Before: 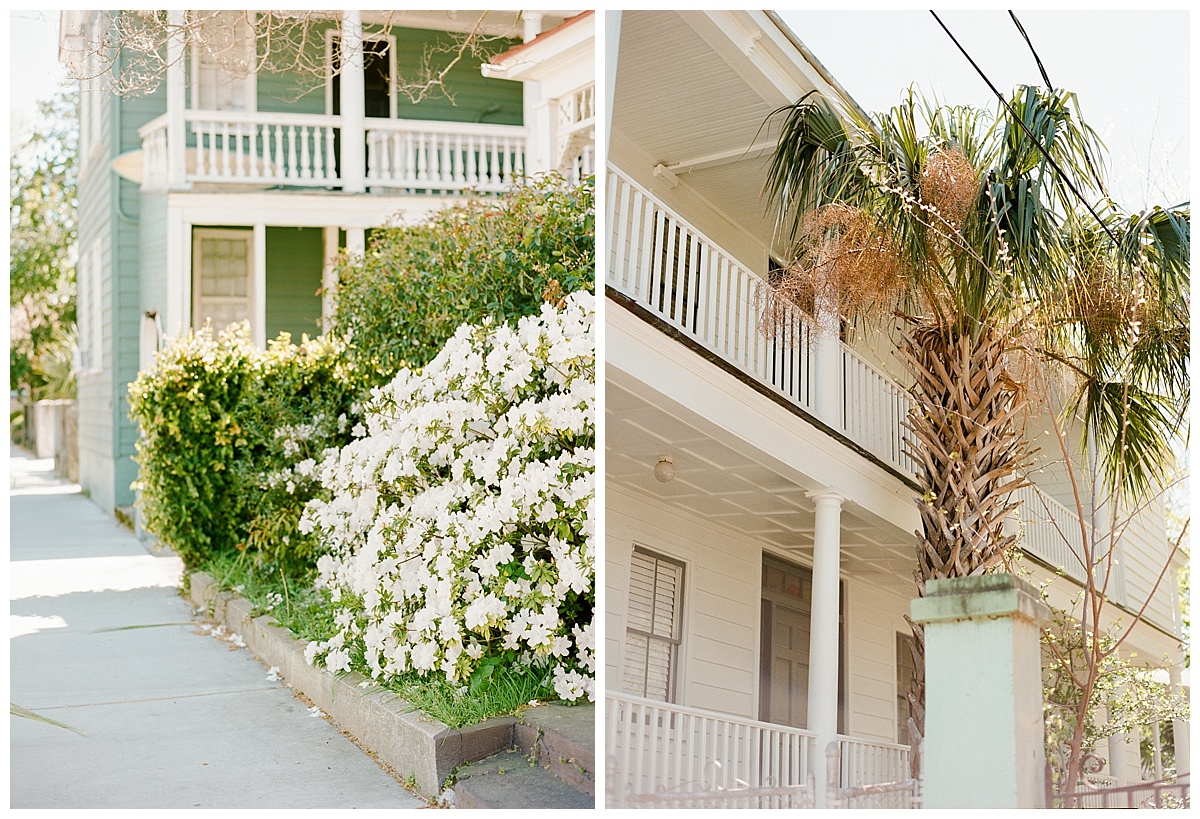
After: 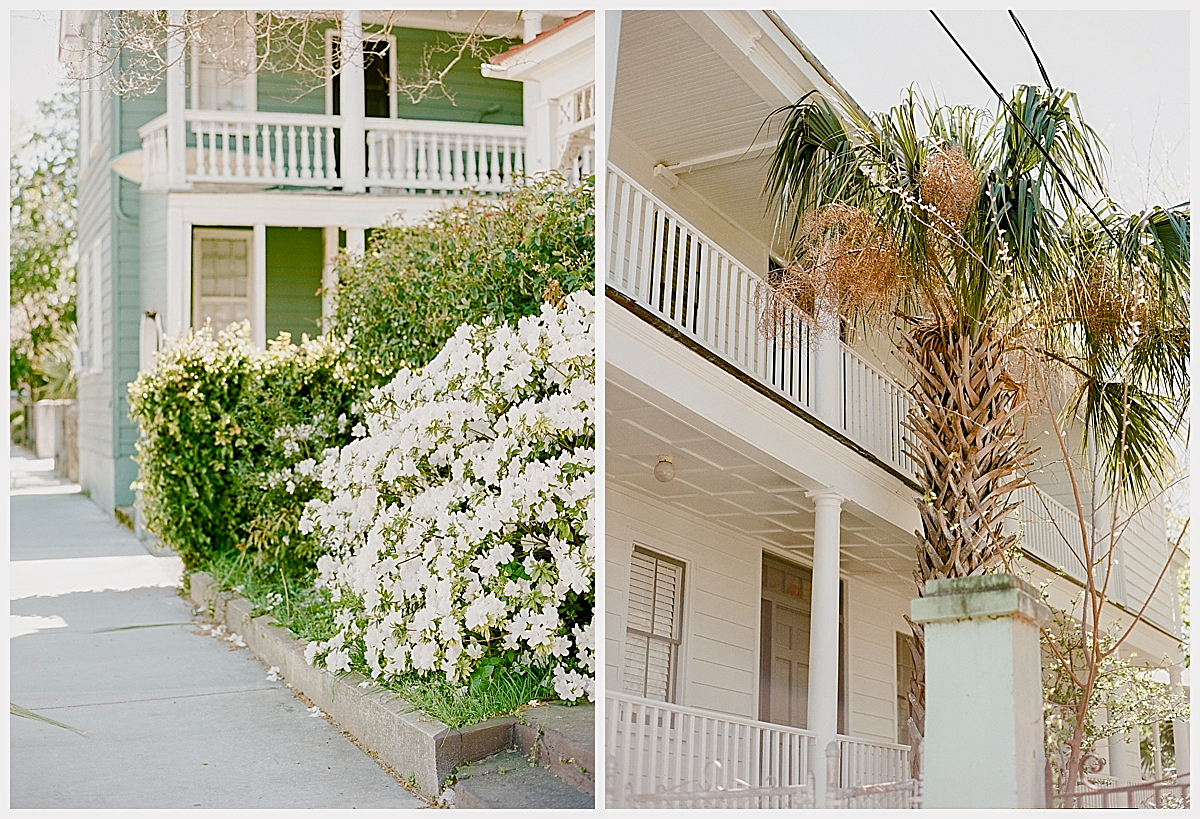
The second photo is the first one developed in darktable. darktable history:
color balance rgb: shadows lift › chroma 1%, shadows lift › hue 113°, highlights gain › chroma 0.2%, highlights gain › hue 333°, perceptual saturation grading › global saturation 20%, perceptual saturation grading › highlights -50%, perceptual saturation grading › shadows 25%, contrast -10%
local contrast: highlights 100%, shadows 100%, detail 120%, midtone range 0.2
sharpen: on, module defaults
